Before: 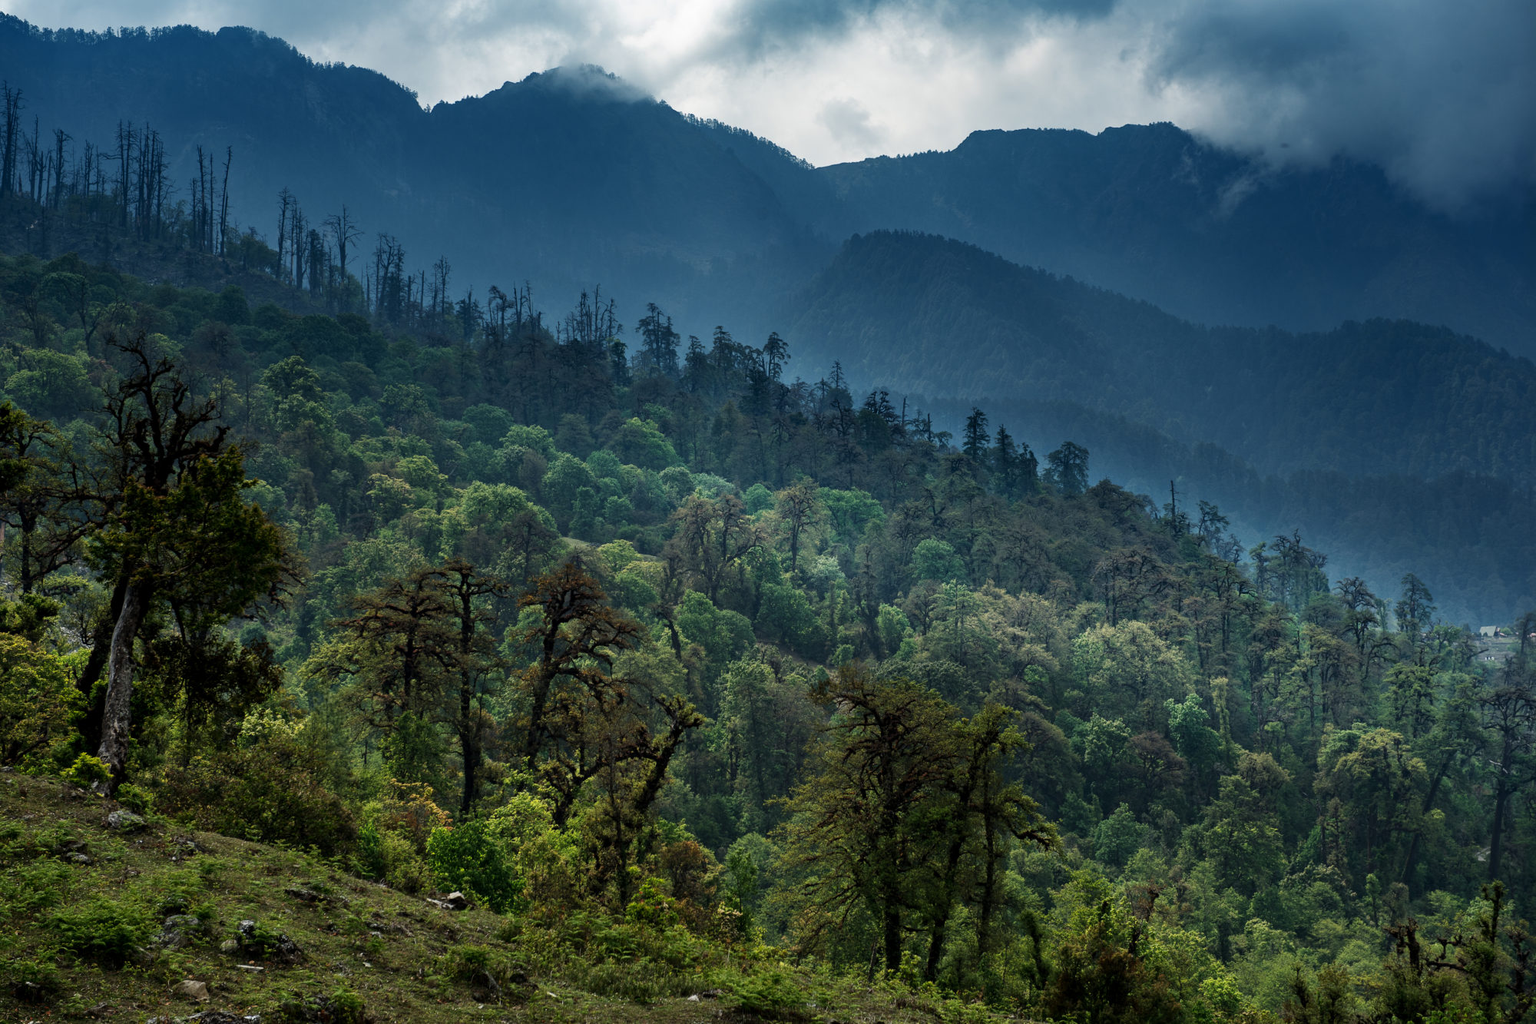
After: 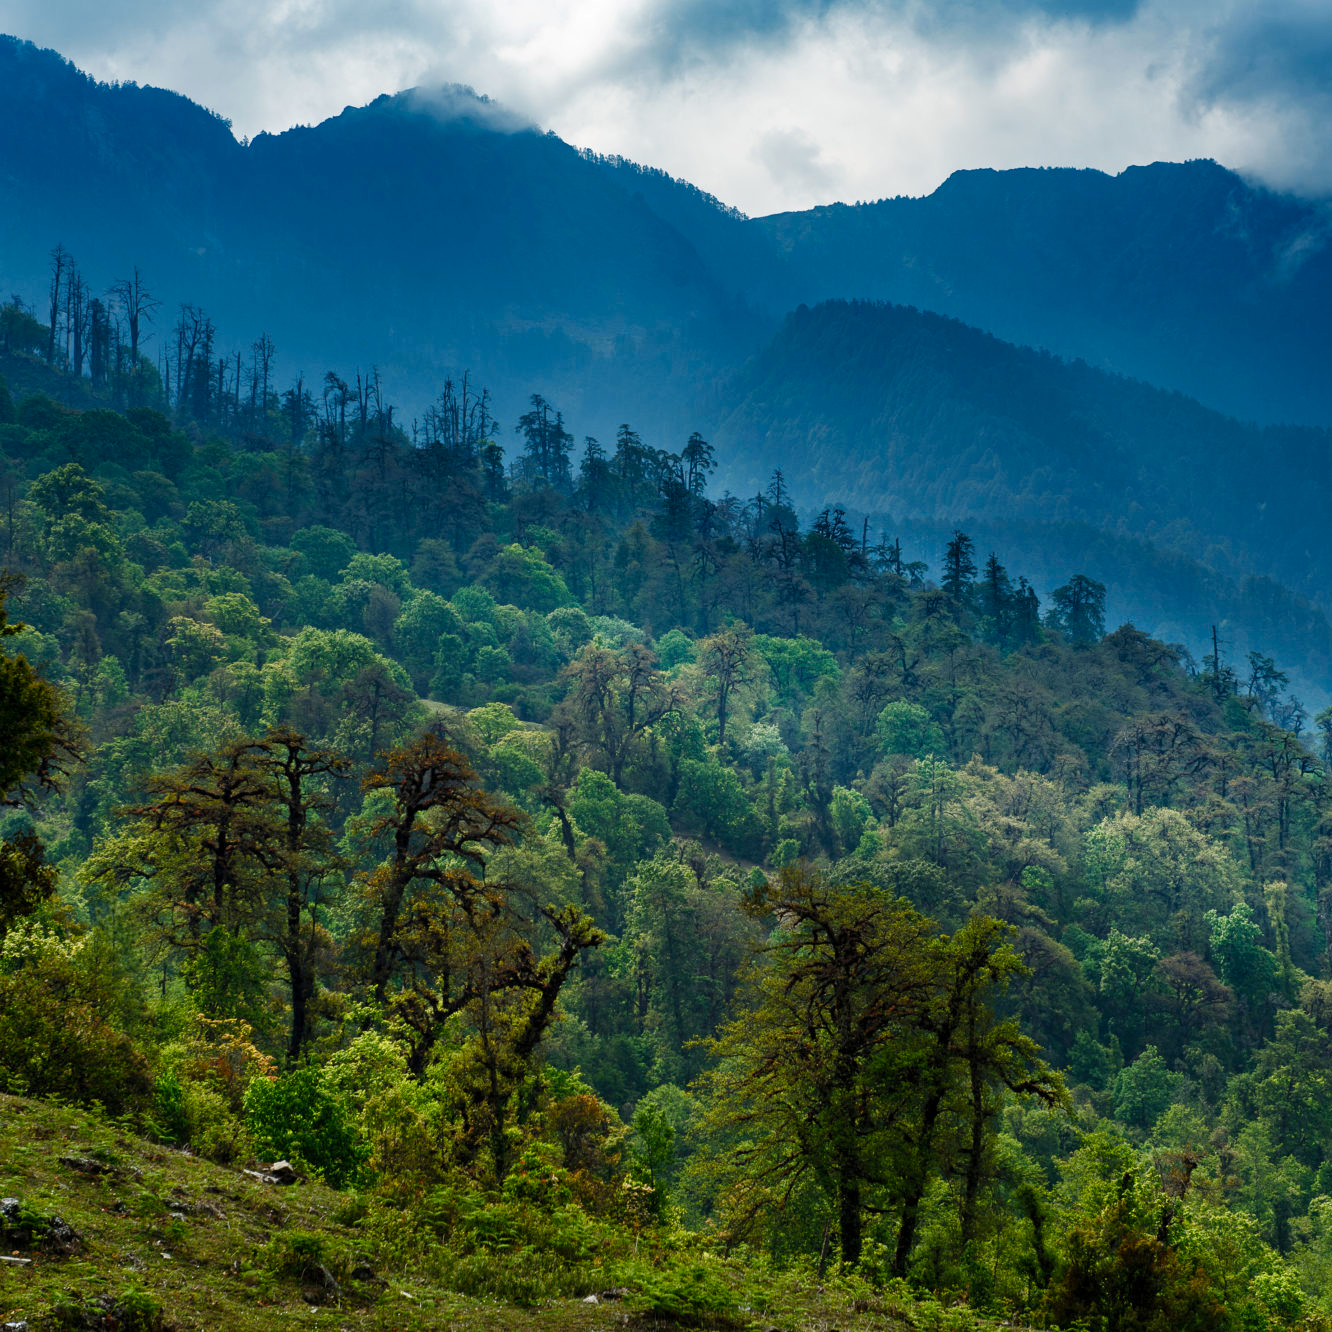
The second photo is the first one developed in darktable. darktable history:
contrast brightness saturation: contrast 0.072, brightness 0.073, saturation 0.181
crop and rotate: left 15.62%, right 17.772%
color balance rgb: perceptual saturation grading › global saturation 25.689%, perceptual saturation grading › highlights -50.424%, perceptual saturation grading › shadows 30.392%
